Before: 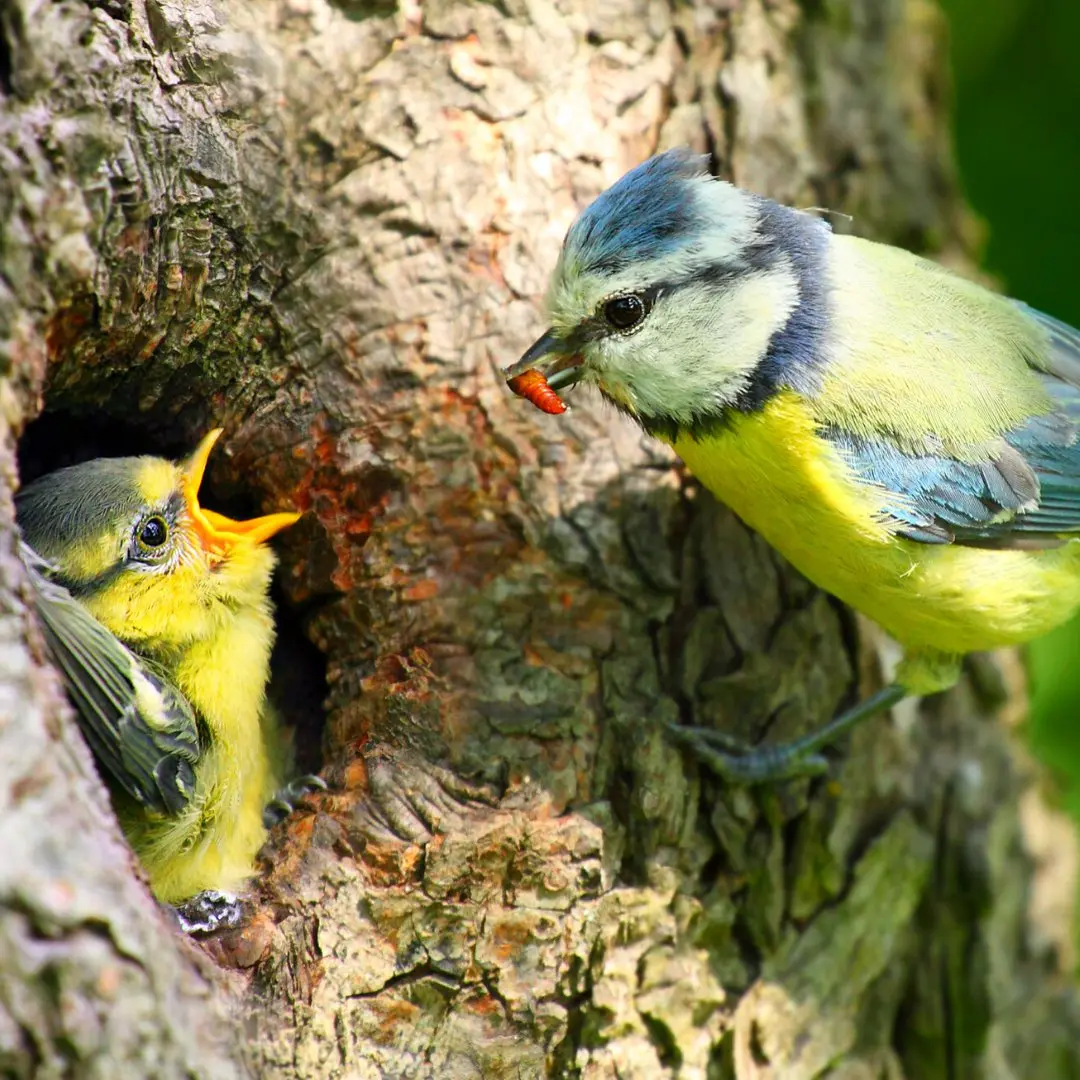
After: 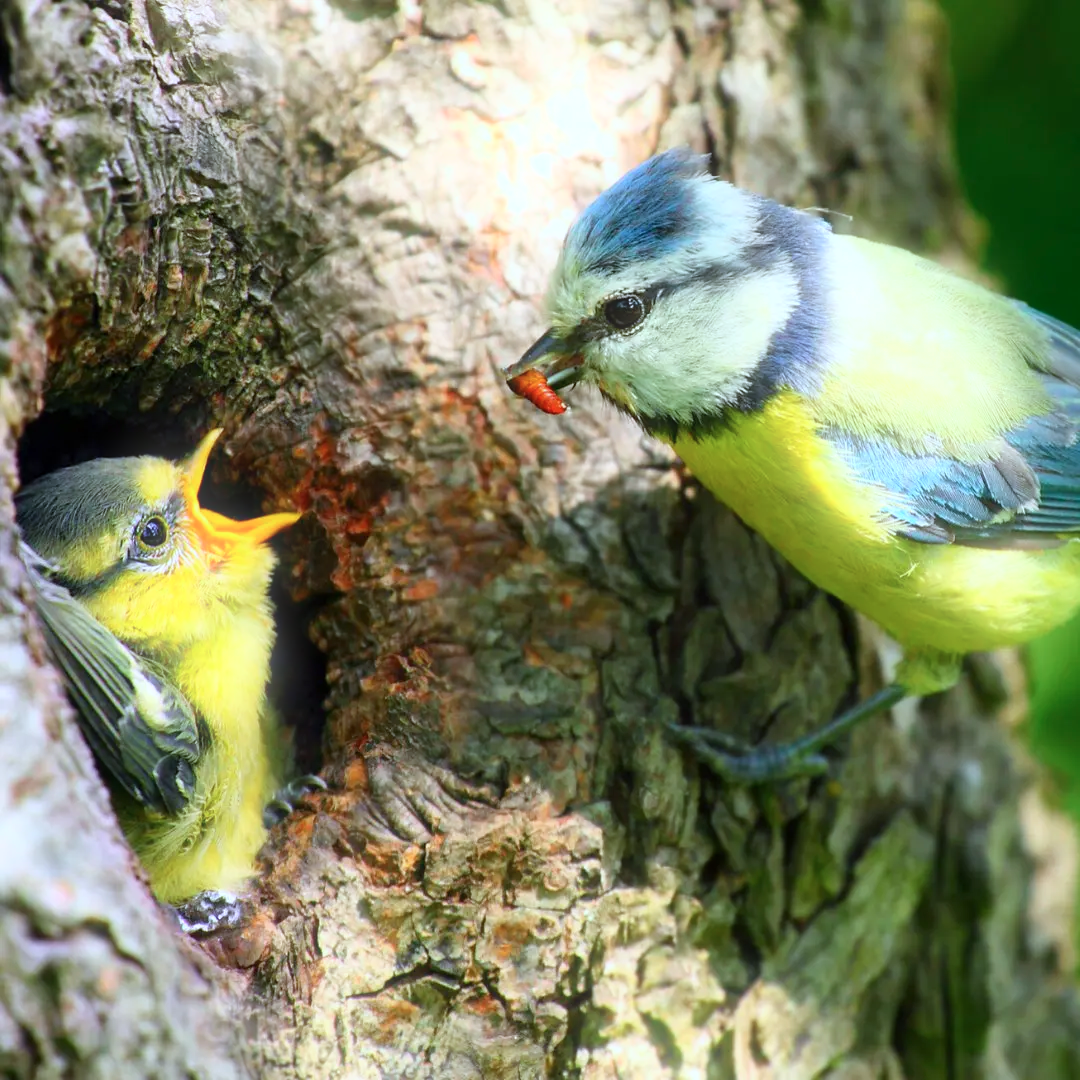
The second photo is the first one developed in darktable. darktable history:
bloom: size 5%, threshold 95%, strength 15%
color calibration: x 0.372, y 0.386, temperature 4283.97 K
